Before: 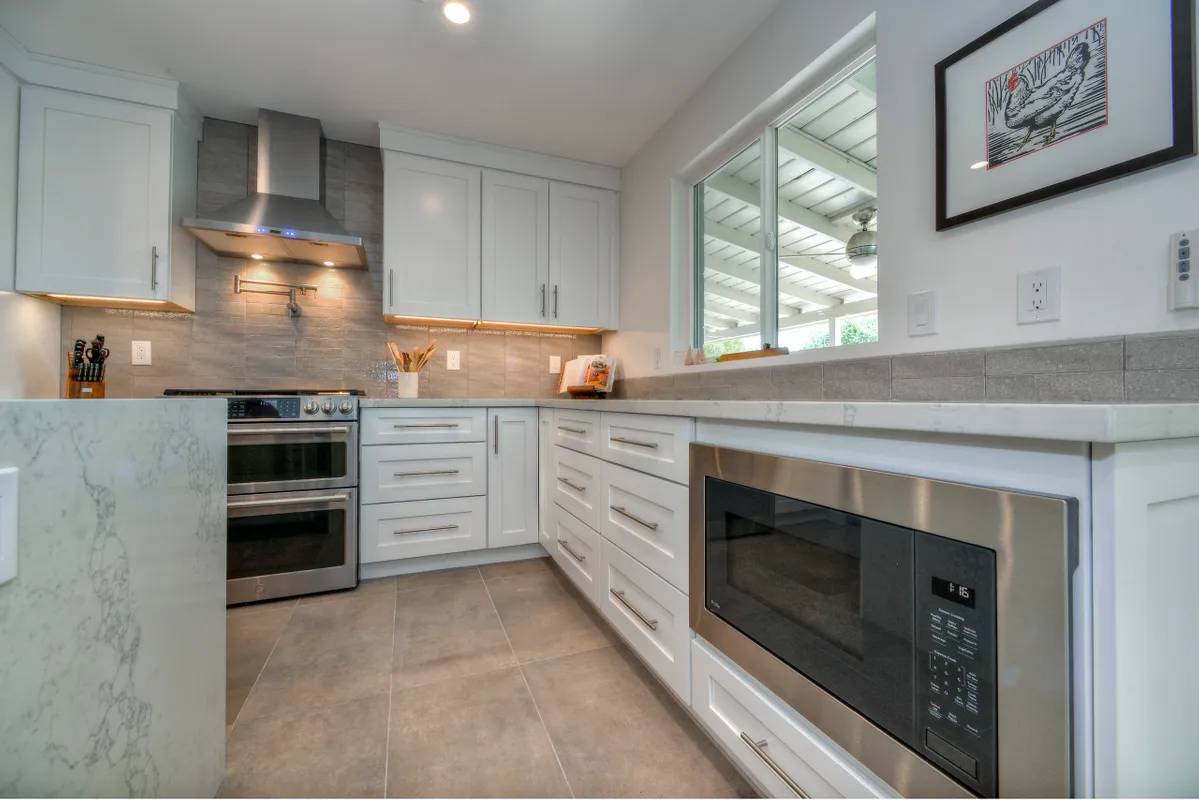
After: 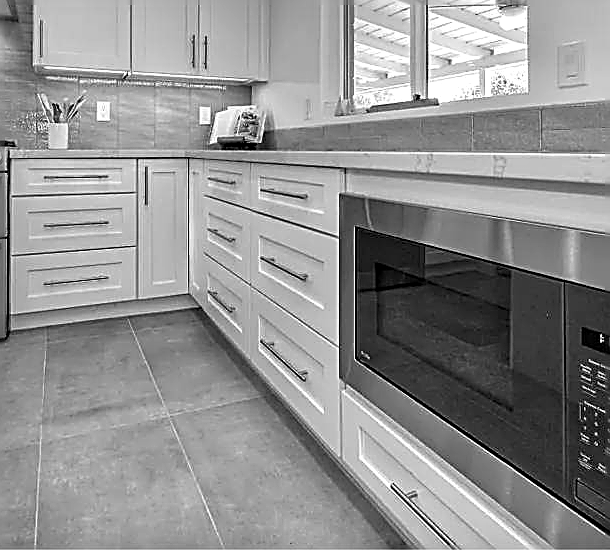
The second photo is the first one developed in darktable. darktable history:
monochrome: a 32, b 64, size 2.3
levels: levels [0, 0.476, 0.951]
crop and rotate: left 29.237%, top 31.152%, right 19.807%
sharpen: amount 2
local contrast: mode bilateral grid, contrast 20, coarseness 50, detail 120%, midtone range 0.2
